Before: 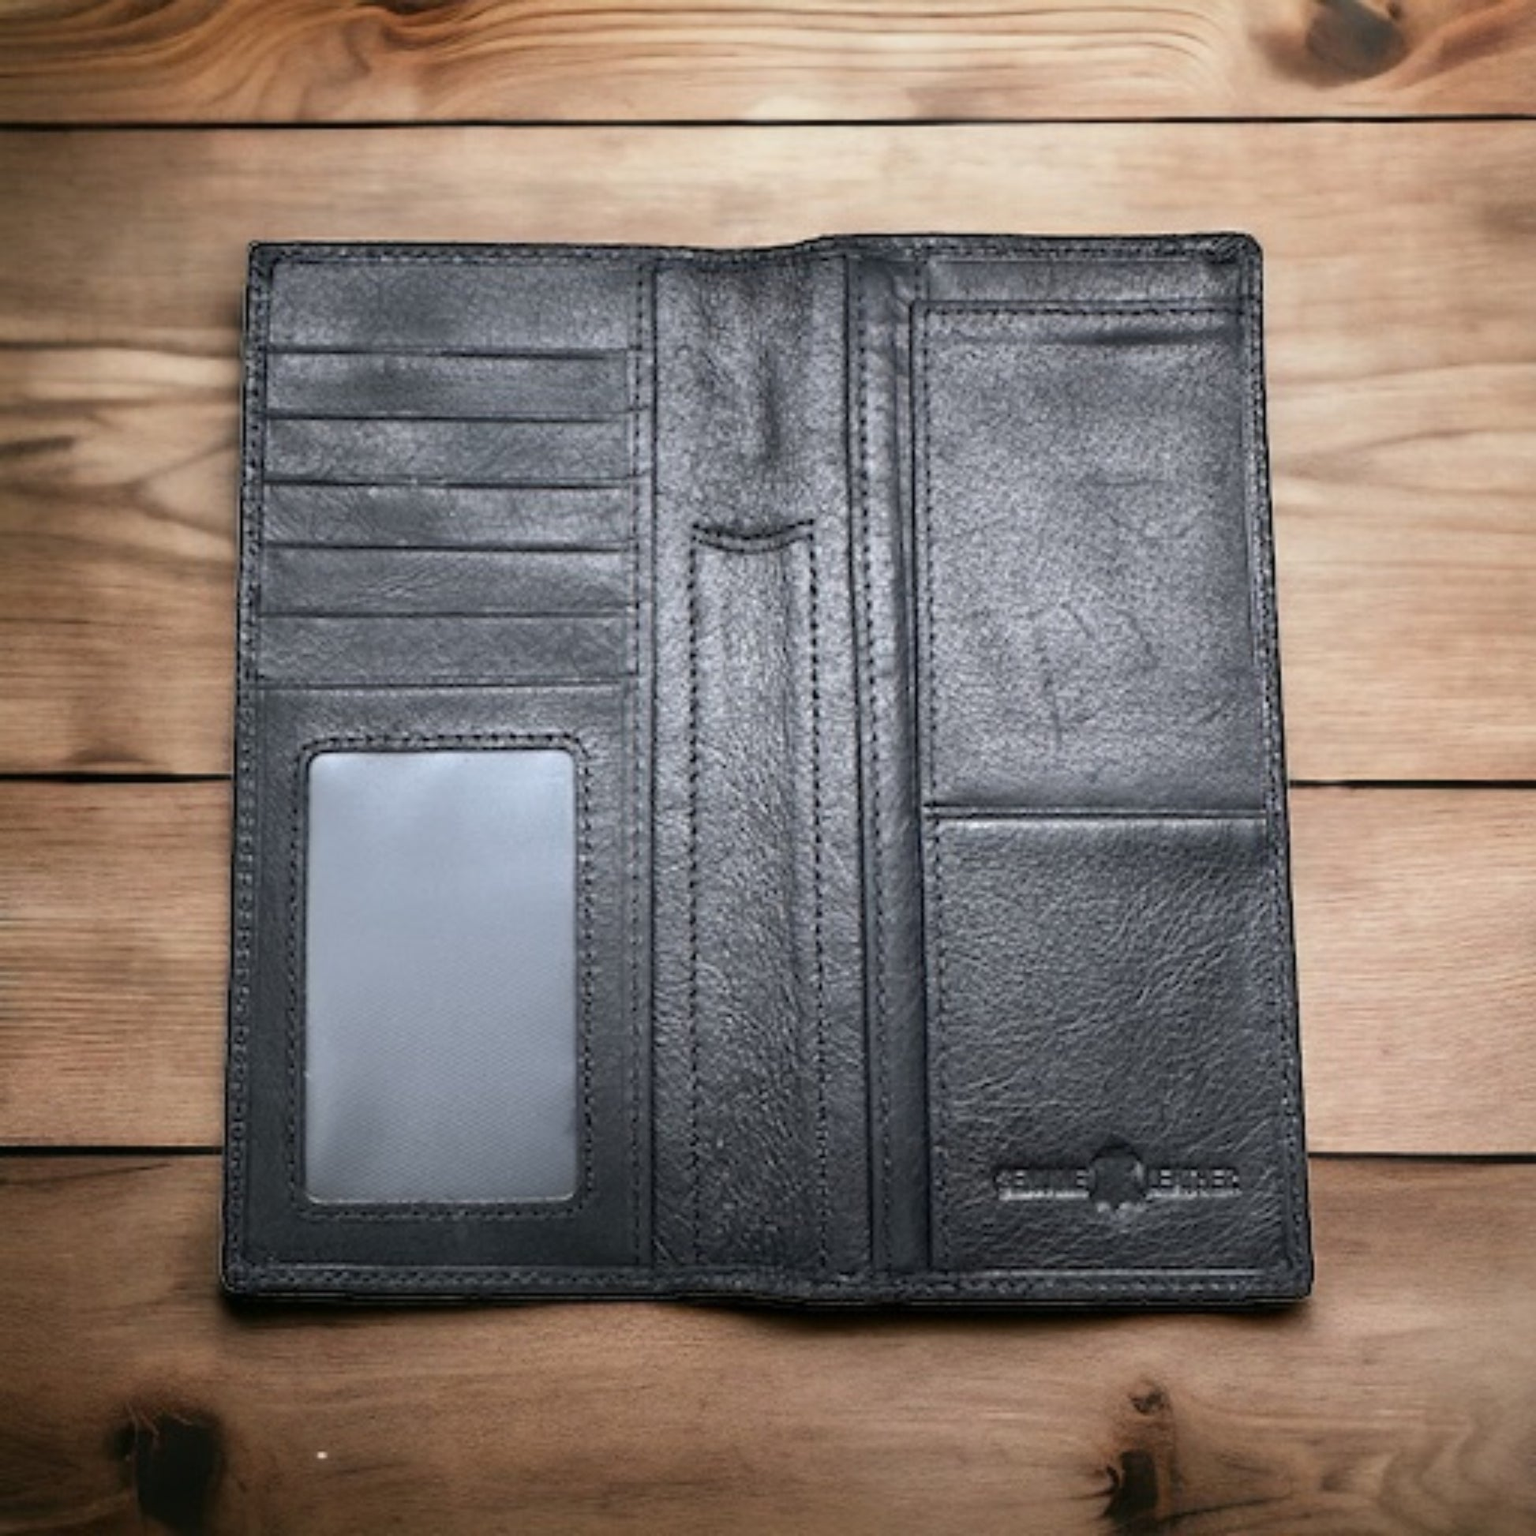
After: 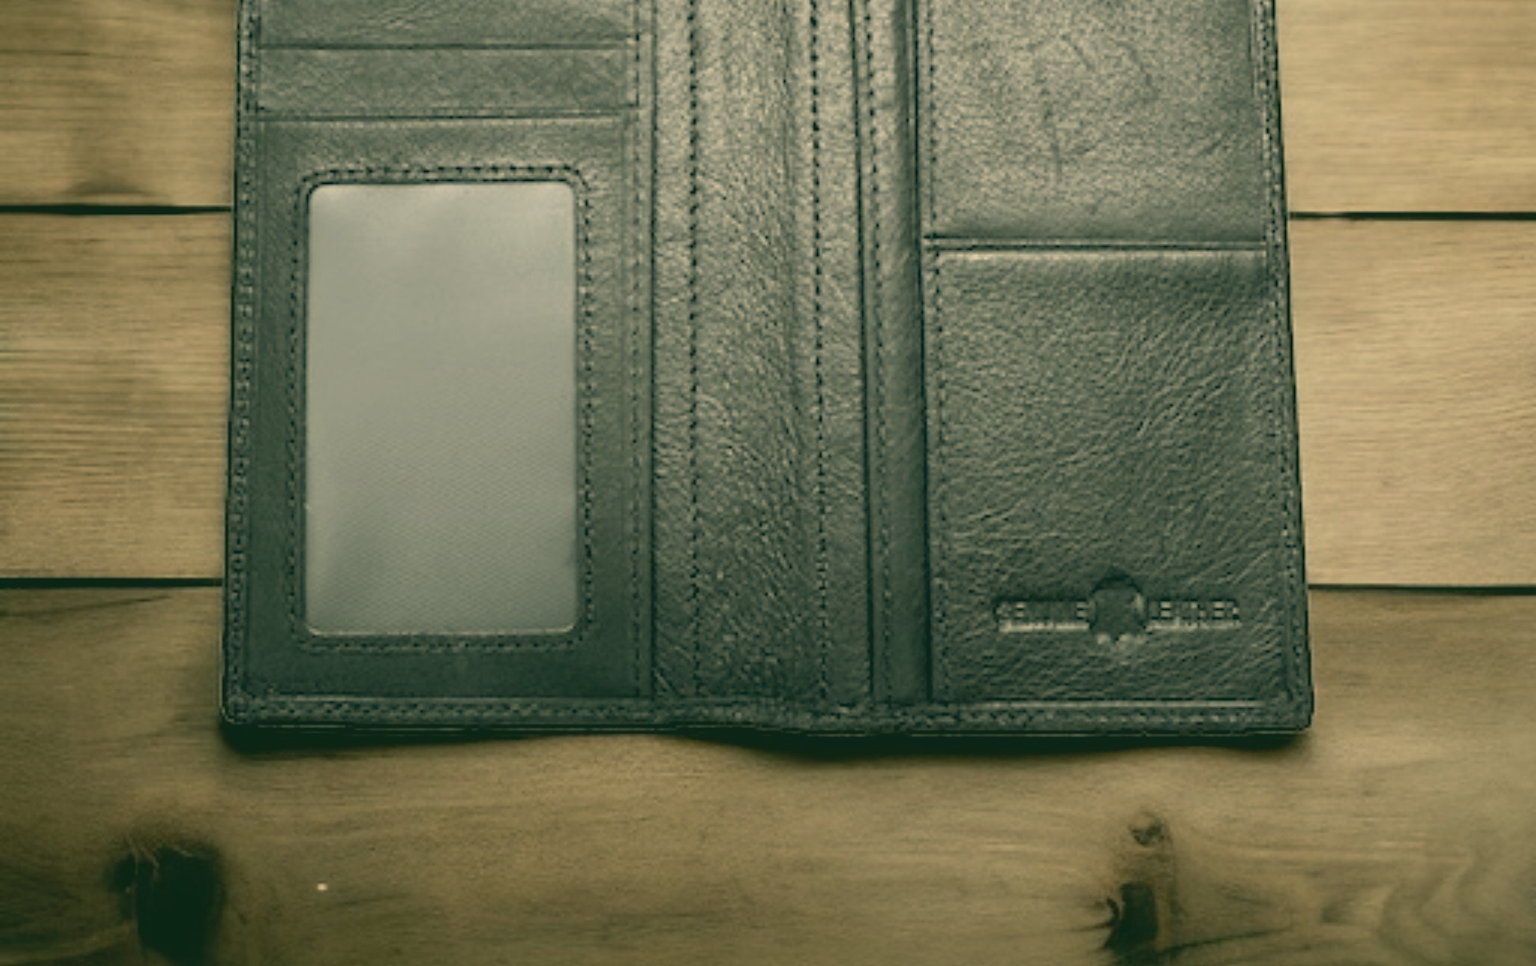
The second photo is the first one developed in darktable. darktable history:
crop and rotate: top 37.007%
exposure: black level correction 0.005, exposure 0.002 EV, compensate exposure bias true, compensate highlight preservation false
color correction: highlights a* 4.88, highlights b* 24.96, shadows a* -15.69, shadows b* 3.78
contrast brightness saturation: contrast -0.242, saturation -0.44
